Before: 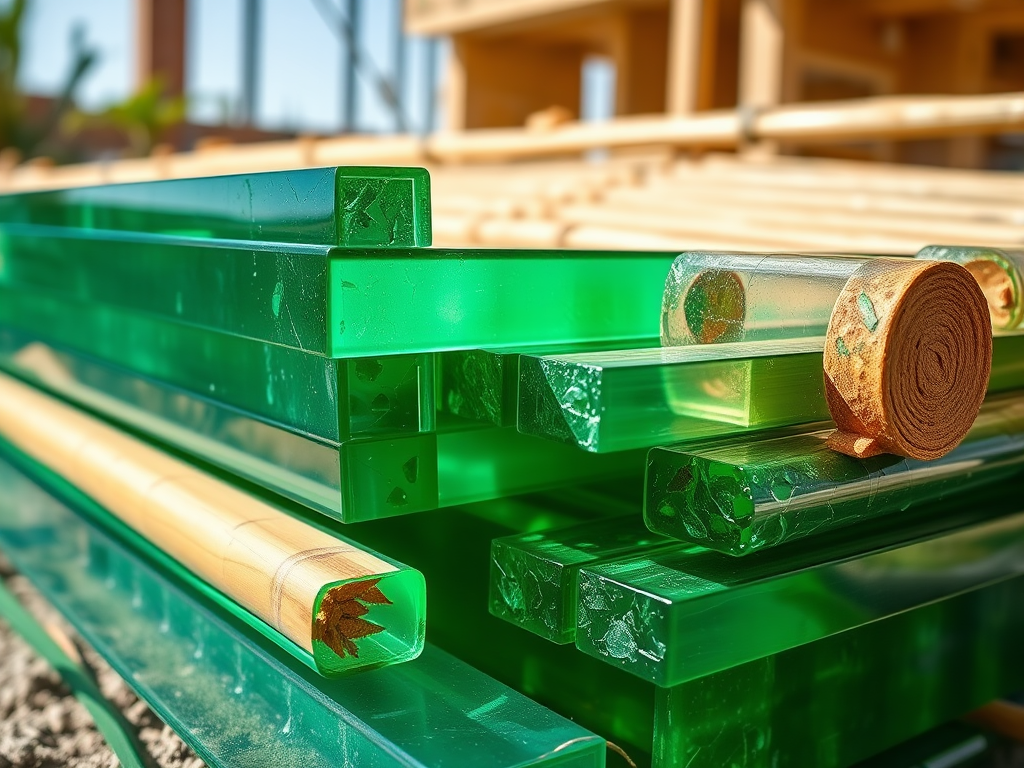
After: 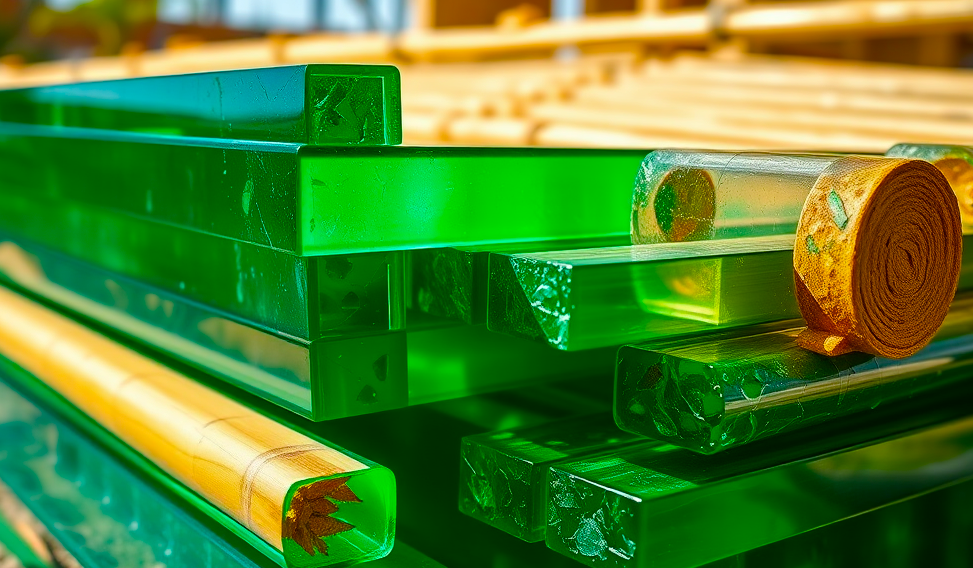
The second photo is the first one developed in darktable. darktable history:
color balance rgb: linear chroma grading › global chroma 23.15%, perceptual saturation grading › global saturation 28.7%, perceptual saturation grading › mid-tones 12.04%, perceptual saturation grading › shadows 10.19%, global vibrance 22.22%
crop and rotate: left 2.991%, top 13.302%, right 1.981%, bottom 12.636%
base curve: curves: ch0 [(0, 0) (0.74, 0.67) (1, 1)]
